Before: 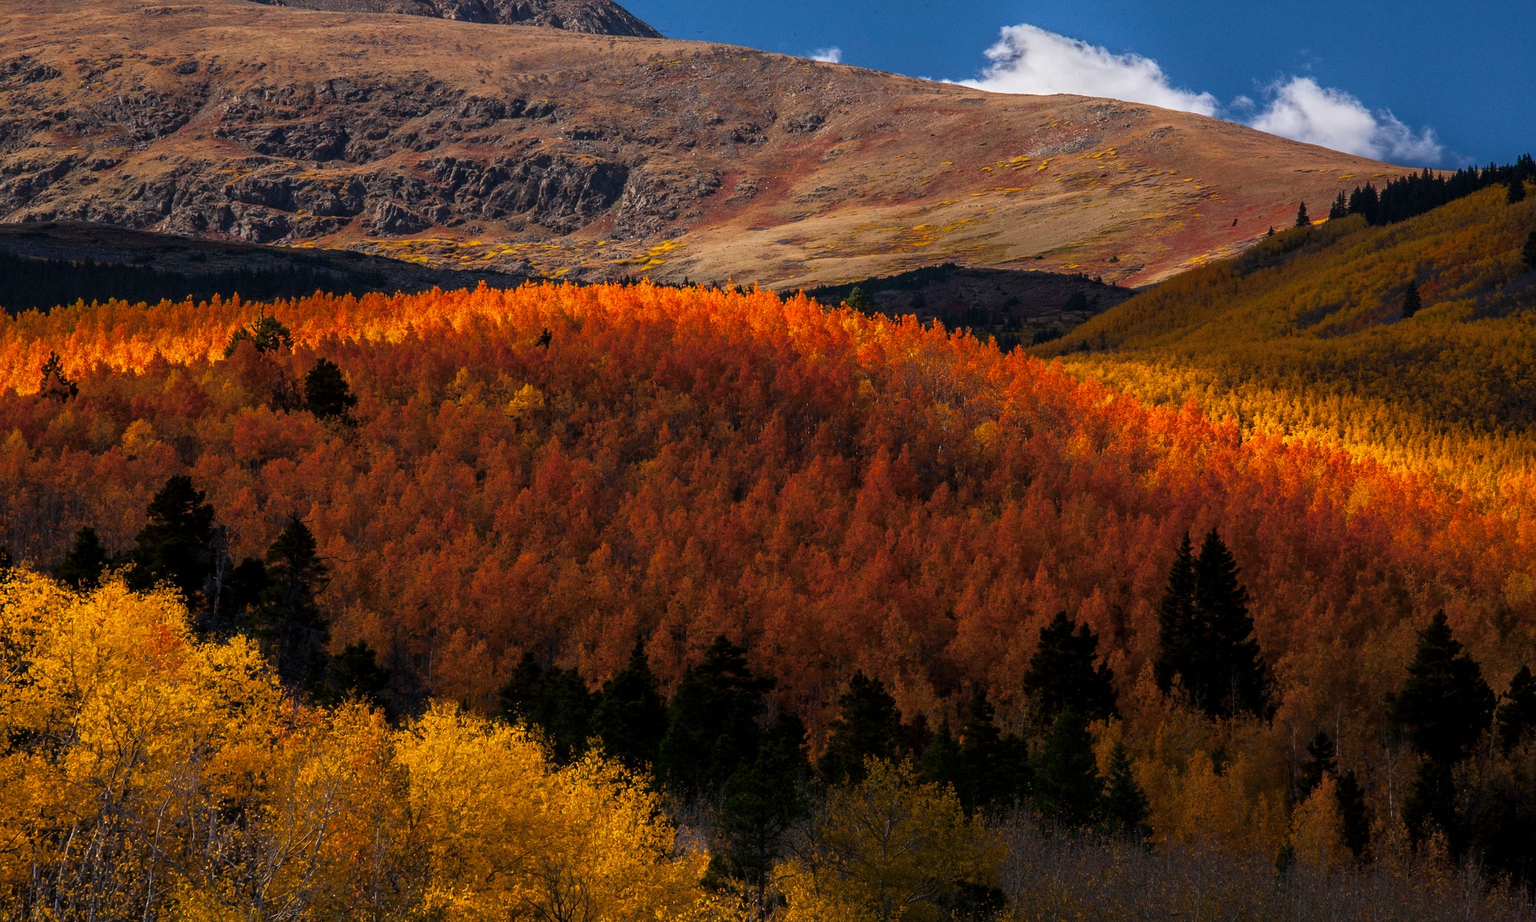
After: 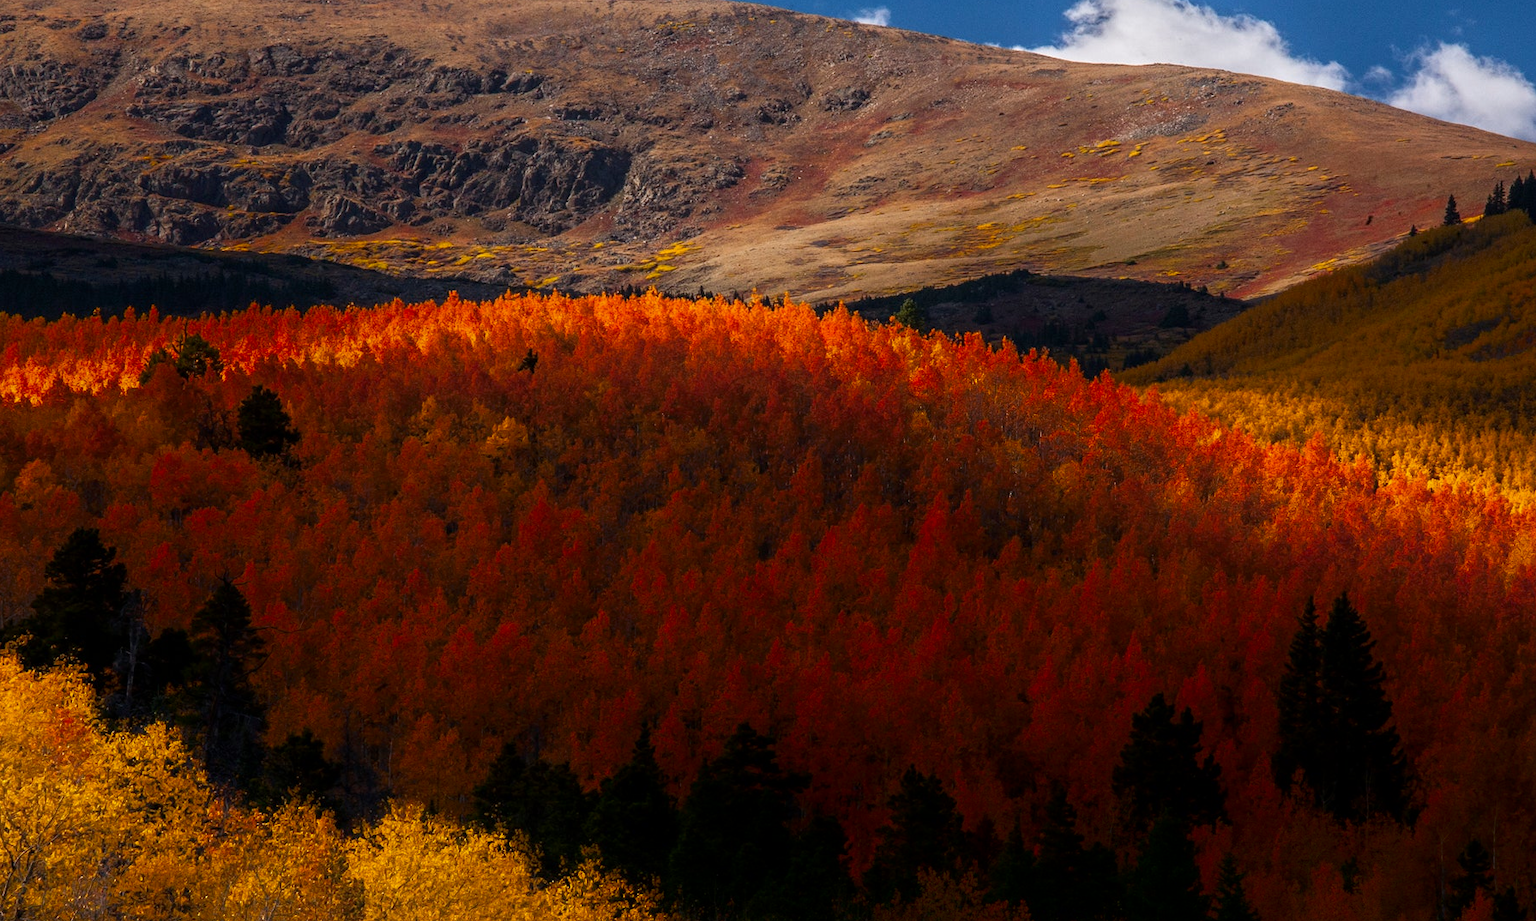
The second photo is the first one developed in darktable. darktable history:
crop and rotate: left 7.196%, top 4.574%, right 10.605%, bottom 13.178%
shadows and highlights: shadows -54.3, highlights 86.09, soften with gaussian
